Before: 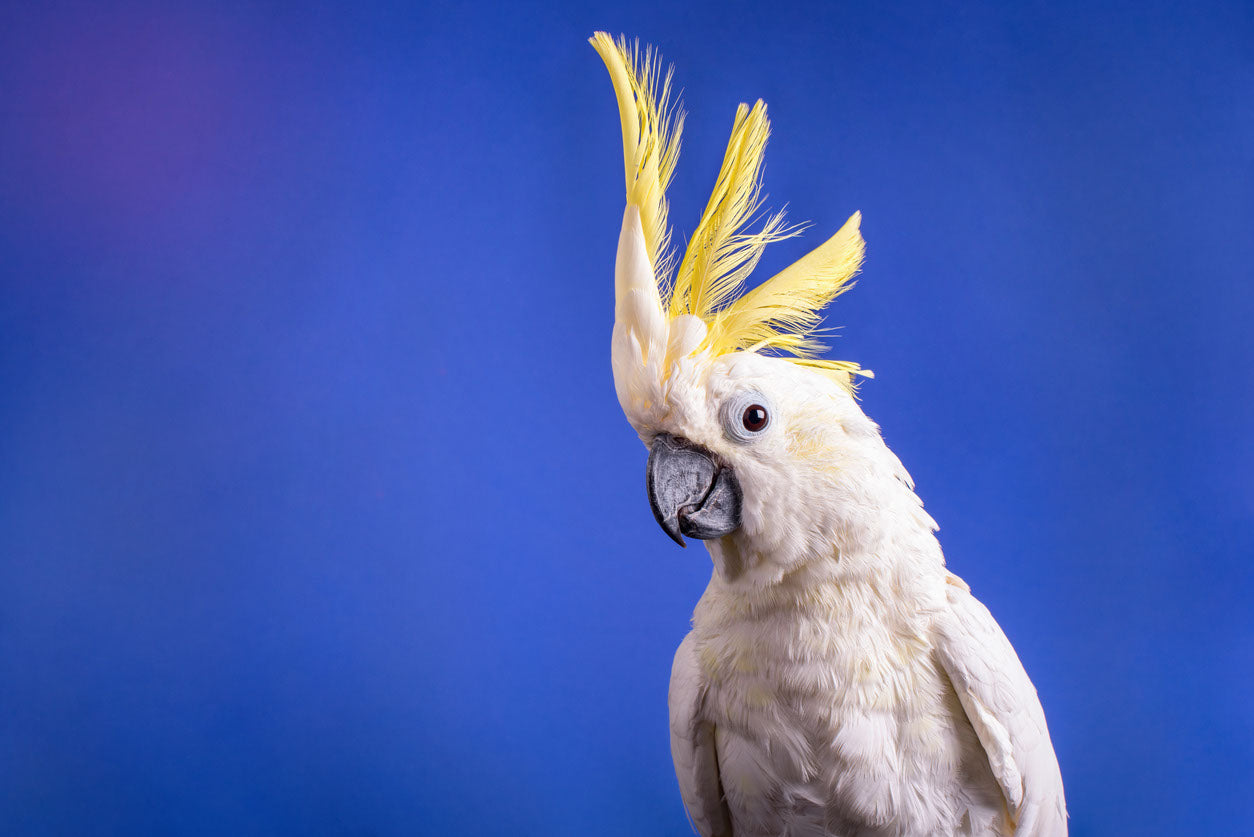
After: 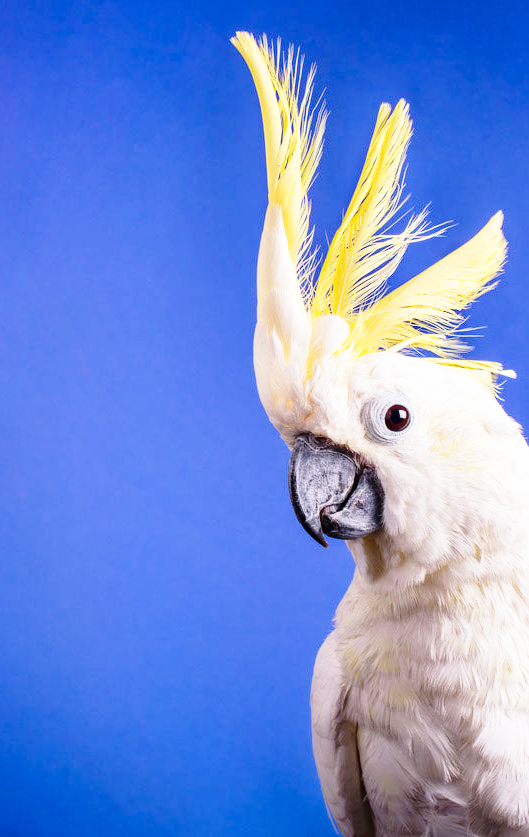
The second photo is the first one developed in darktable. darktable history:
crop: left 28.583%, right 29.231%
base curve: curves: ch0 [(0, 0) (0.028, 0.03) (0.121, 0.232) (0.46, 0.748) (0.859, 0.968) (1, 1)], preserve colors none
